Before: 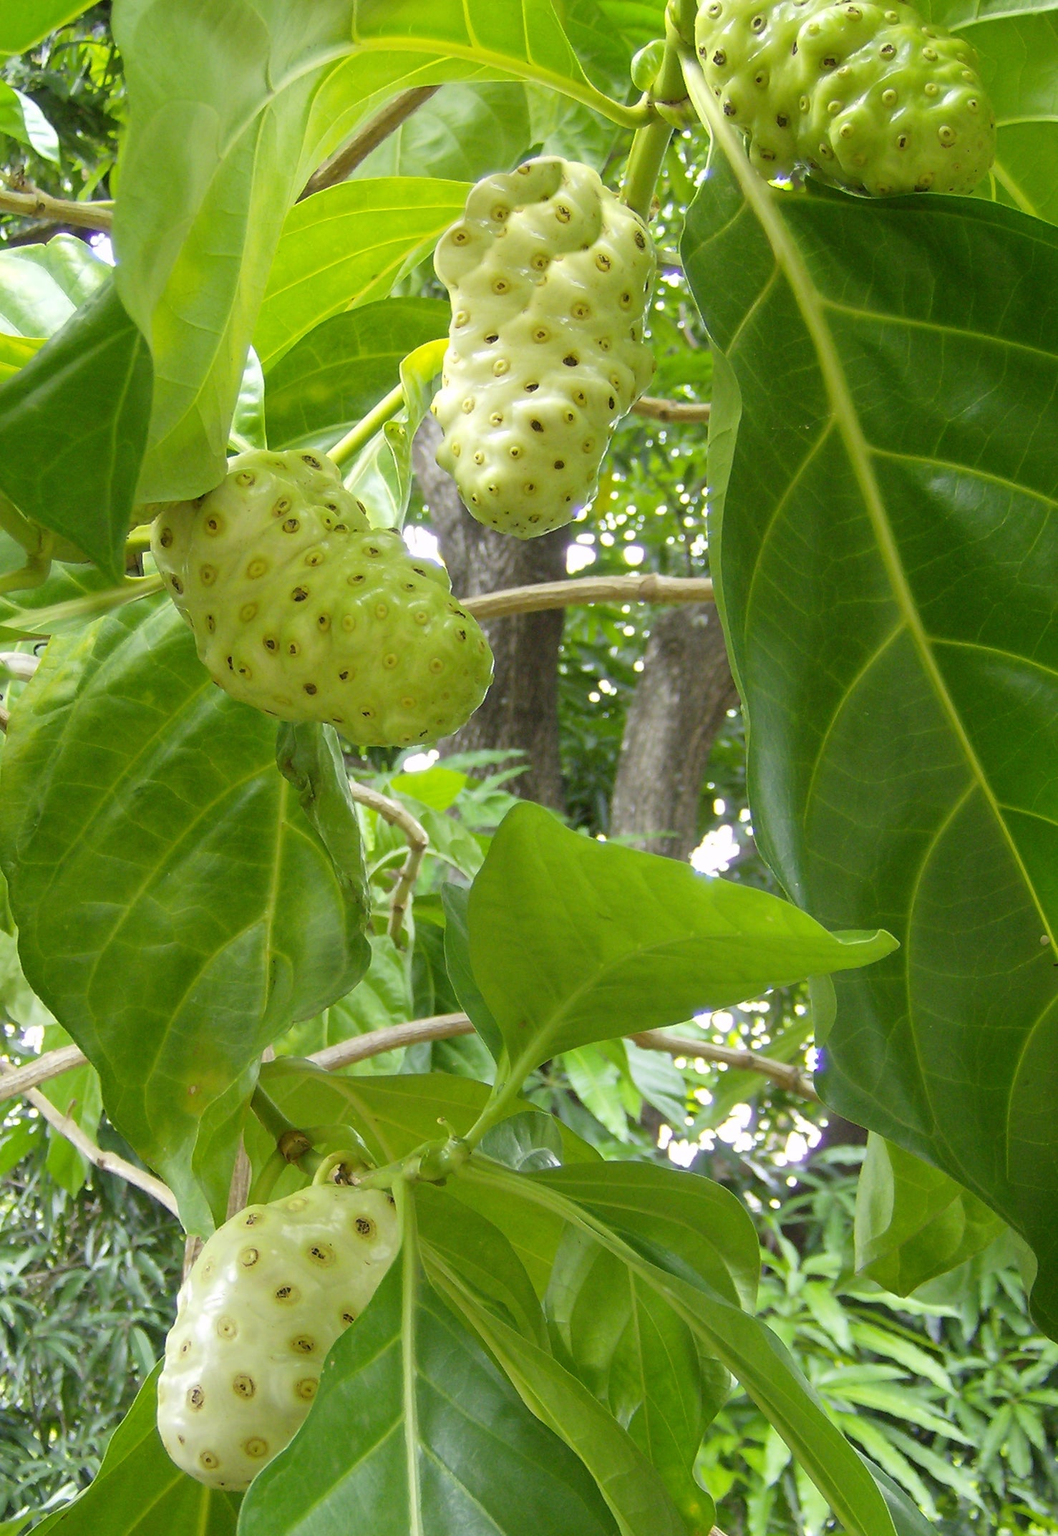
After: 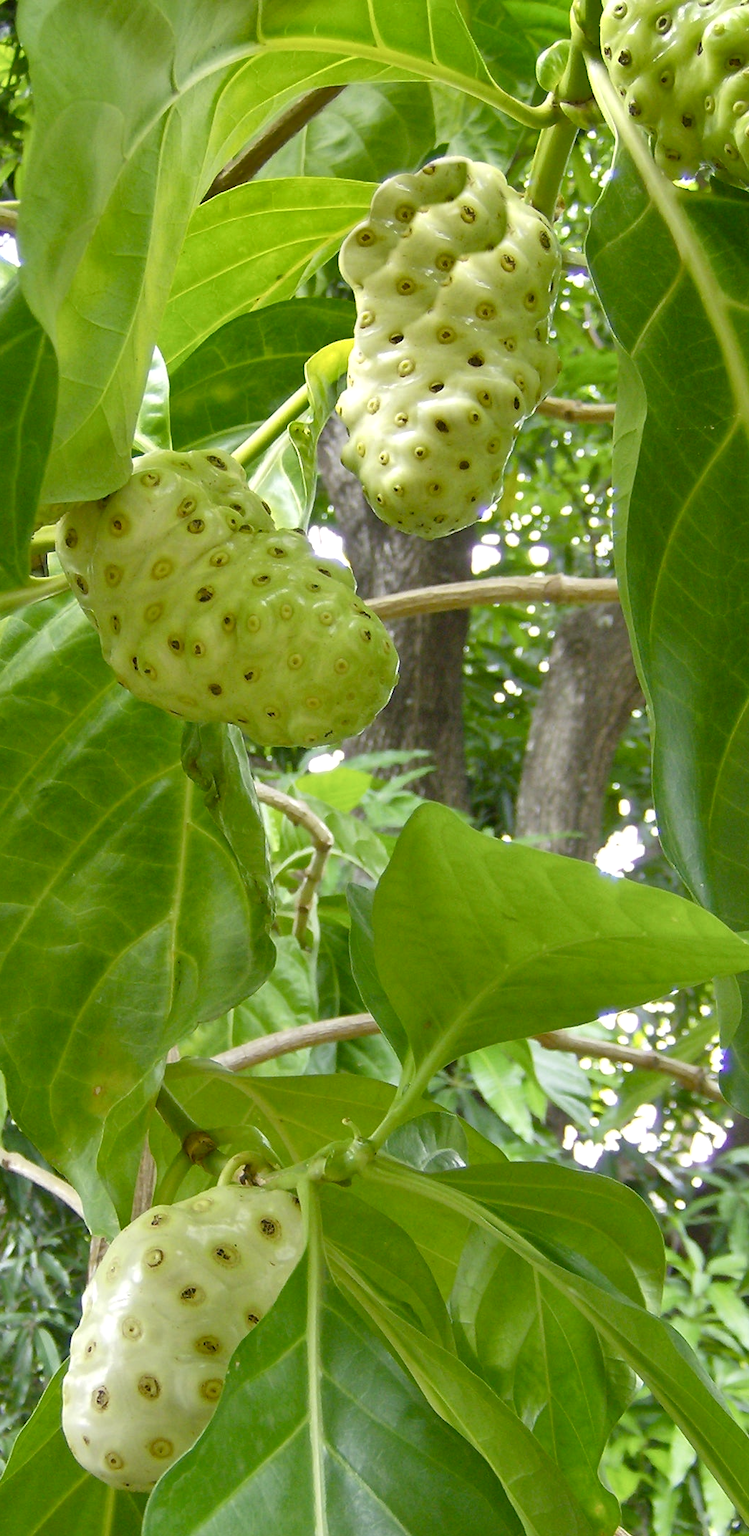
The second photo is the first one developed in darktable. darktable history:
crop and rotate: left 9.051%, right 20.098%
shadows and highlights: radius 103.09, shadows 50.46, highlights -65.45, soften with gaussian
color balance rgb: highlights gain › chroma 0.137%, highlights gain › hue 332.16°, perceptual saturation grading › global saturation 0.593%, perceptual saturation grading › highlights -15.591%, perceptual saturation grading › shadows 24.186%, perceptual brilliance grading › highlights 2.593%
